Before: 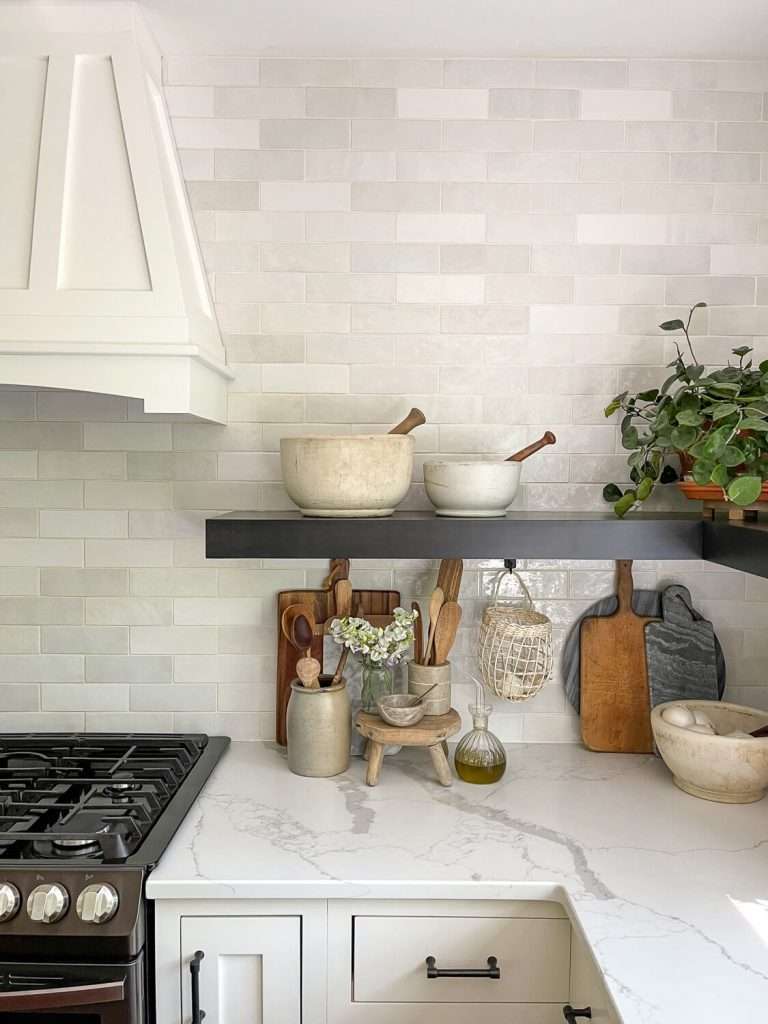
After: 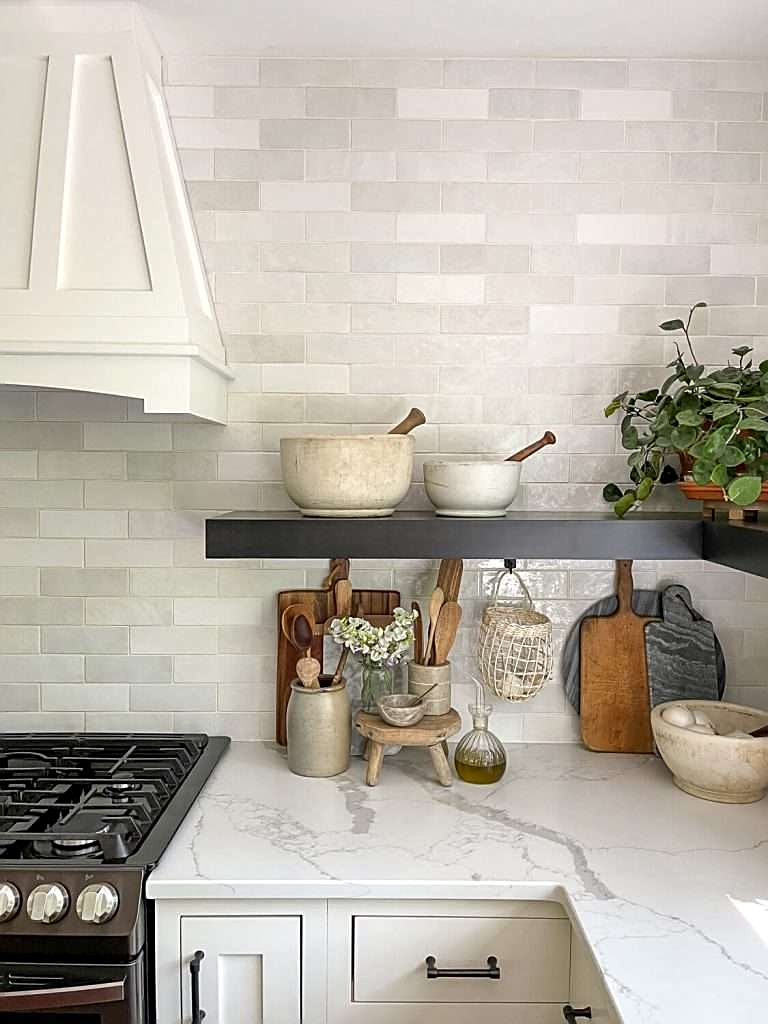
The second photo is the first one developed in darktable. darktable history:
sharpen: amount 0.493
local contrast: mode bilateral grid, contrast 19, coarseness 51, detail 119%, midtone range 0.2
